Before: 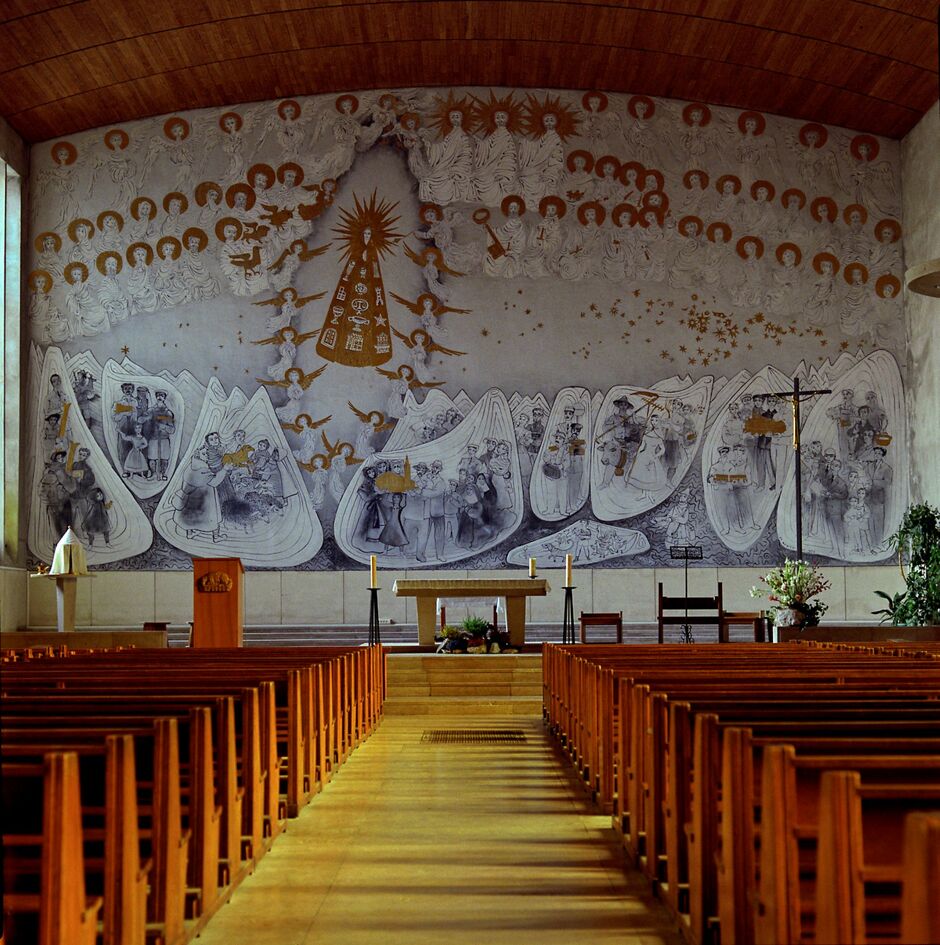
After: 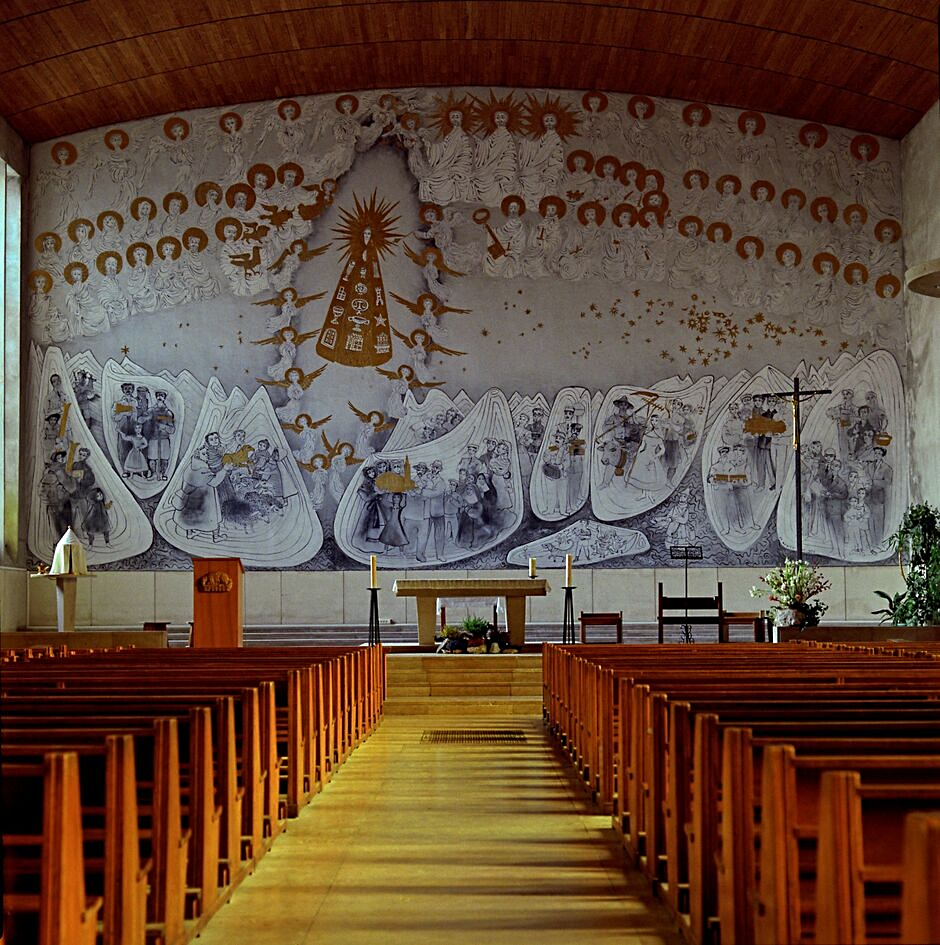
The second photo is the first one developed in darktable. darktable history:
sharpen: radius 2.521, amount 0.32
